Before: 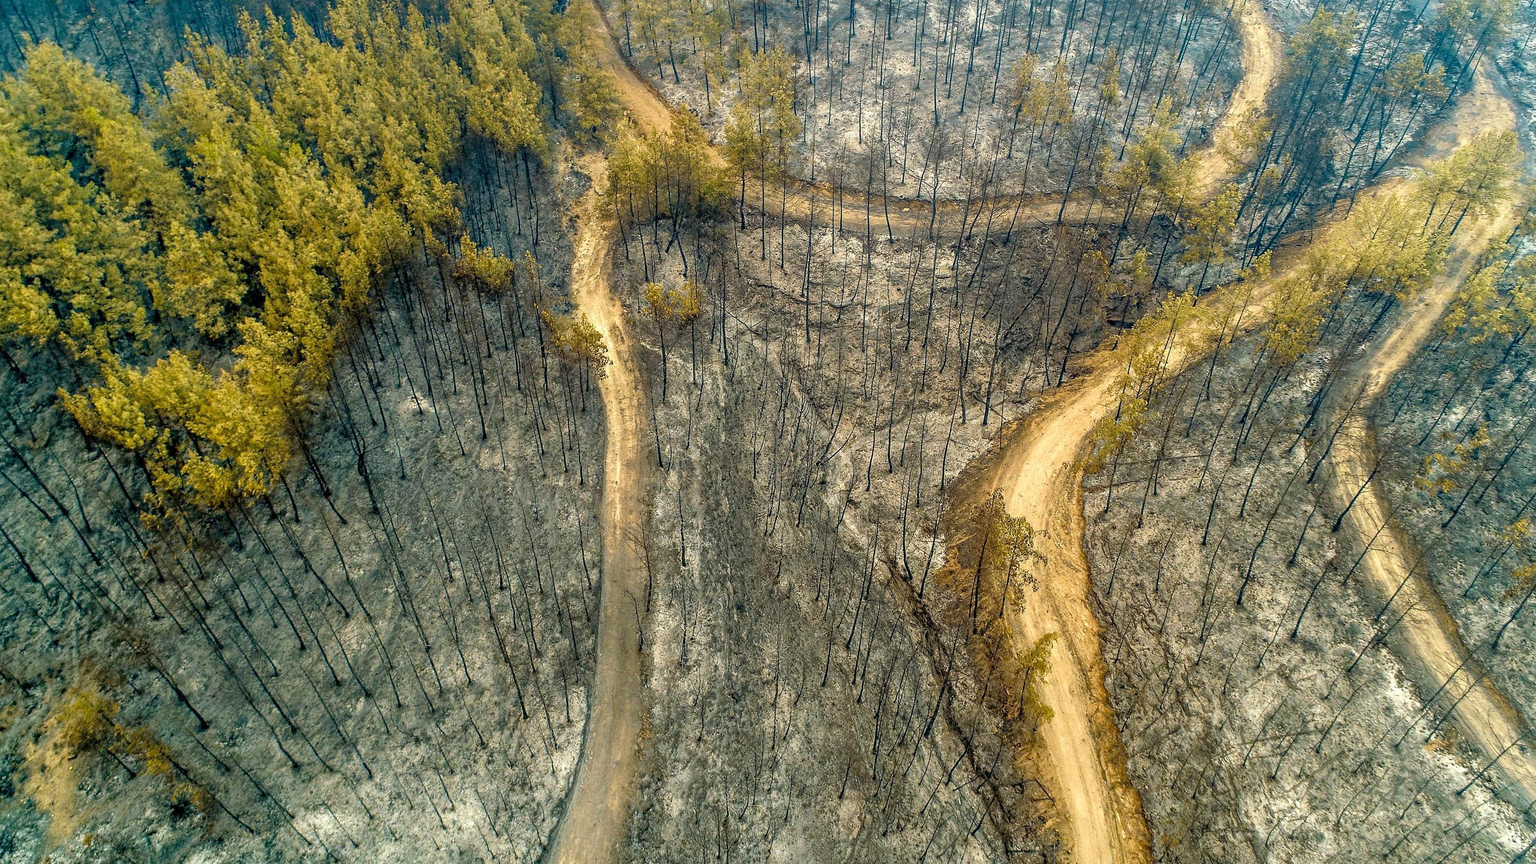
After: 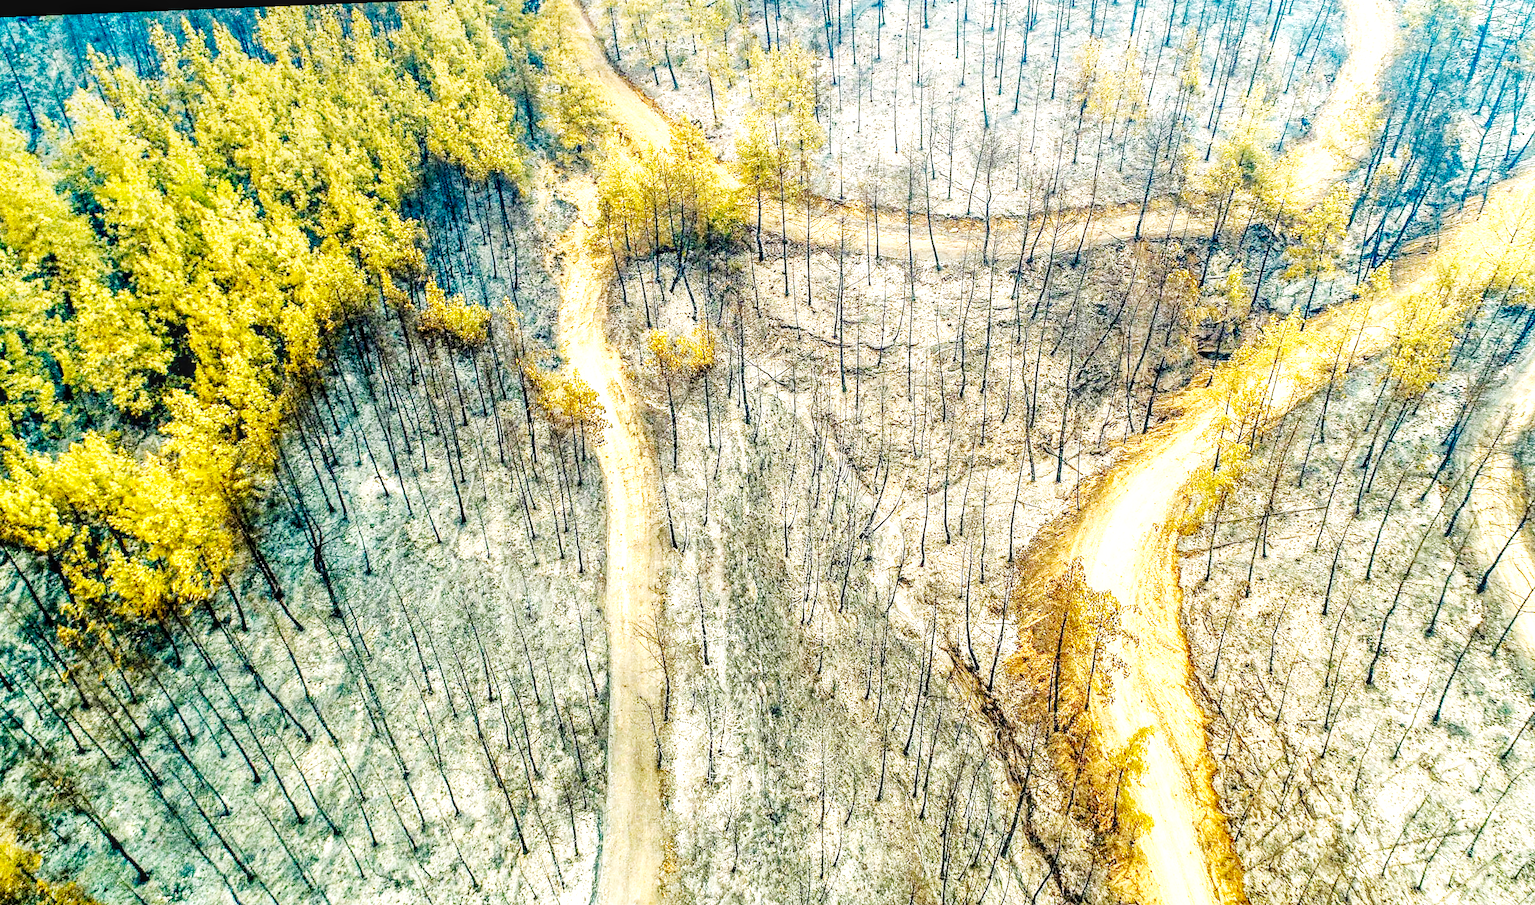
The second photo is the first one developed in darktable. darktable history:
crop and rotate: left 7.196%, top 4.574%, right 10.605%, bottom 13.178%
rotate and perspective: rotation -2.29°, automatic cropping off
exposure: black level correction 0, exposure 0.7 EV, compensate exposure bias true, compensate highlight preservation false
color correction: saturation 1.1
base curve: curves: ch0 [(0, 0) (0.007, 0.004) (0.027, 0.03) (0.046, 0.07) (0.207, 0.54) (0.442, 0.872) (0.673, 0.972) (1, 1)], preserve colors none
local contrast: on, module defaults
